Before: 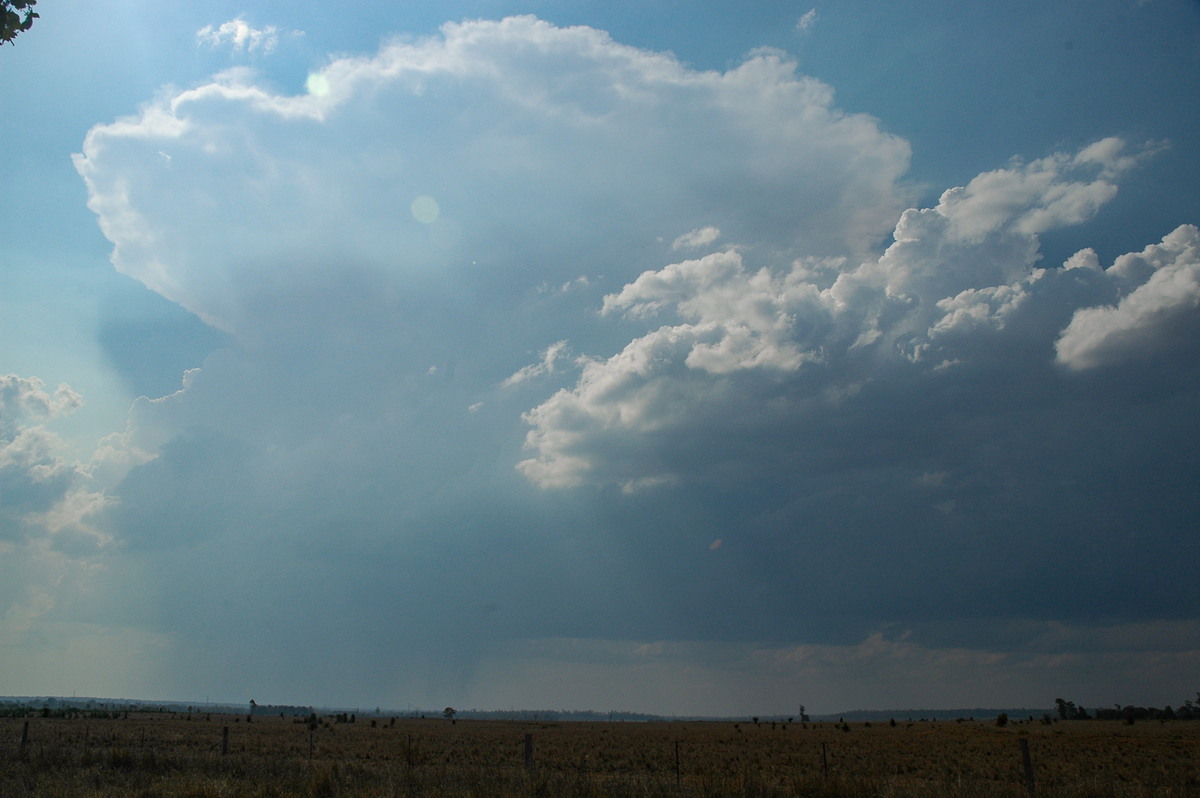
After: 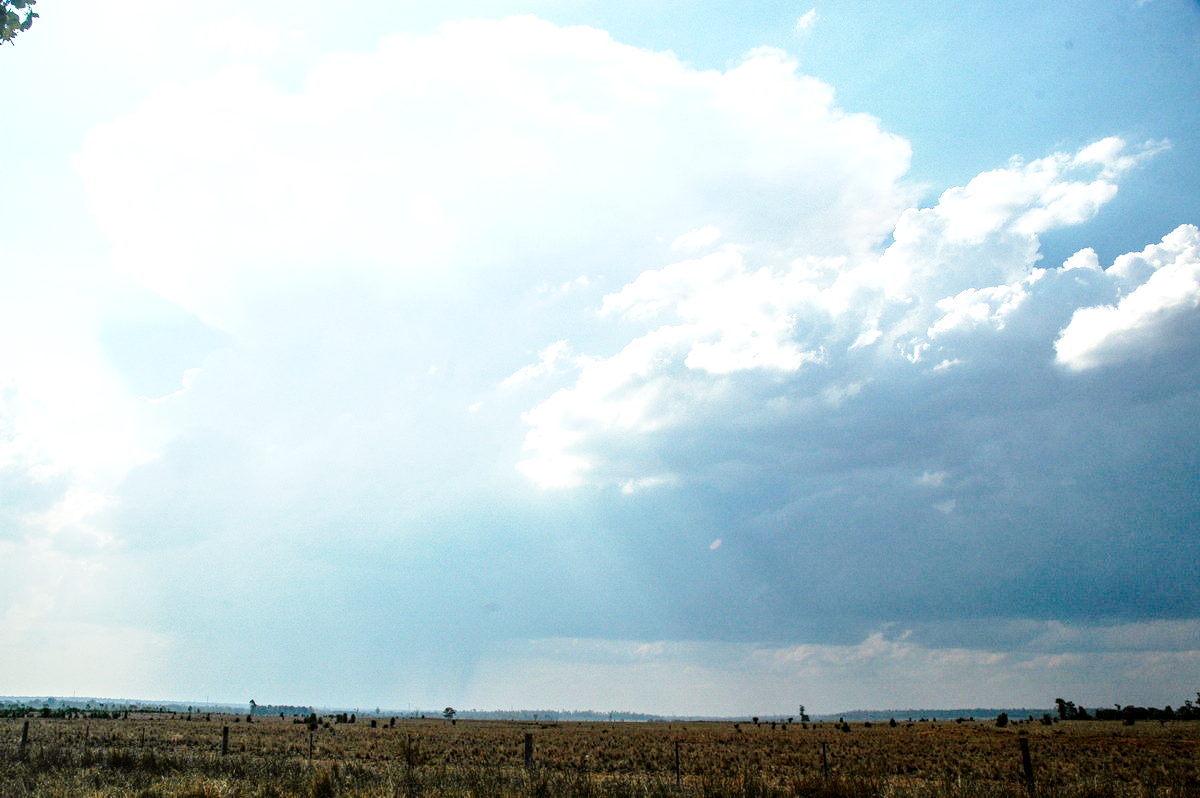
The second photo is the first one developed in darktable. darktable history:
exposure: black level correction 0, exposure 1.38 EV, compensate highlight preservation false
tone curve: curves: ch0 [(0, 0) (0.003, 0.003) (0.011, 0.003) (0.025, 0.007) (0.044, 0.014) (0.069, 0.02) (0.1, 0.03) (0.136, 0.054) (0.177, 0.099) (0.224, 0.156) (0.277, 0.227) (0.335, 0.302) (0.399, 0.375) (0.468, 0.456) (0.543, 0.54) (0.623, 0.625) (0.709, 0.717) (0.801, 0.807) (0.898, 0.895) (1, 1)], color space Lab, independent channels, preserve colors none
local contrast: detail 130%
base curve: curves: ch0 [(0, 0) (0.028, 0.03) (0.121, 0.232) (0.46, 0.748) (0.859, 0.968) (1, 1)], preserve colors none
